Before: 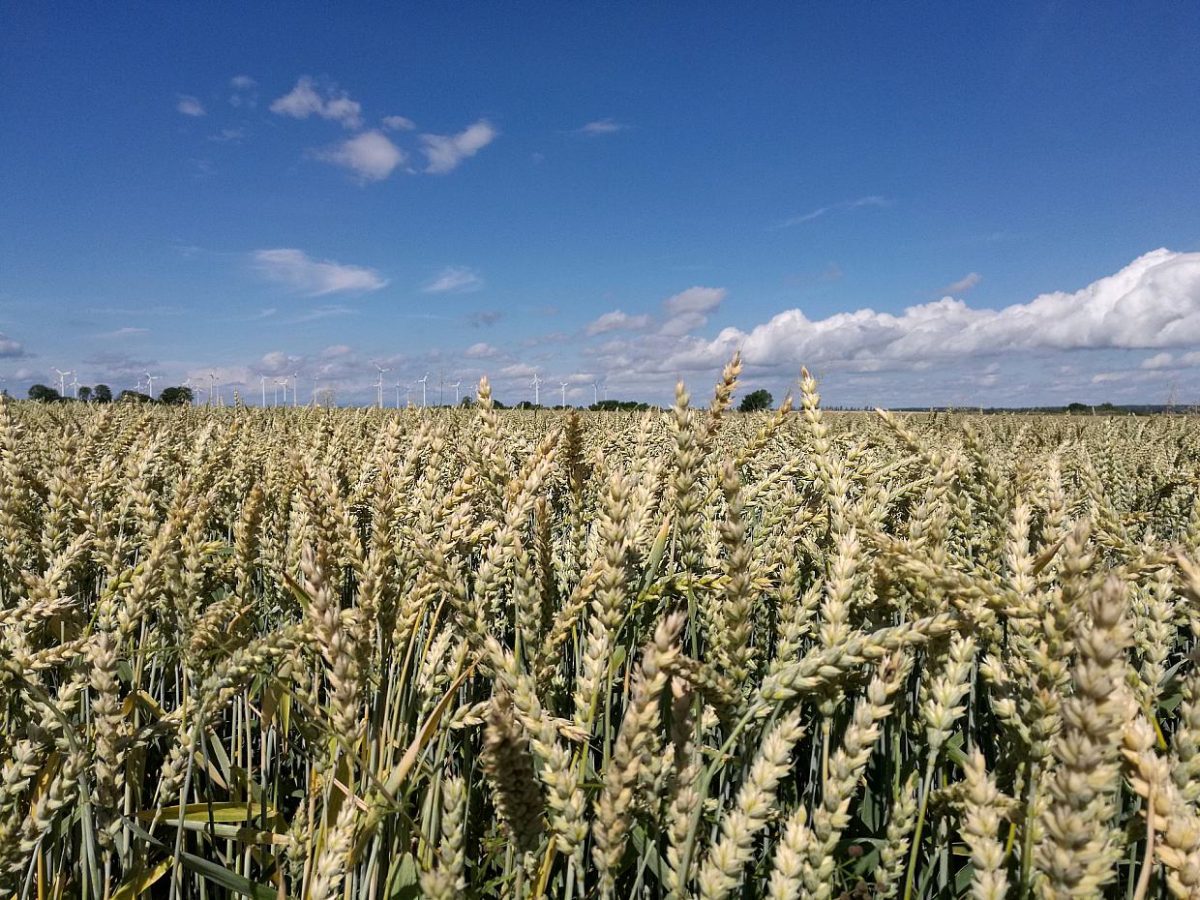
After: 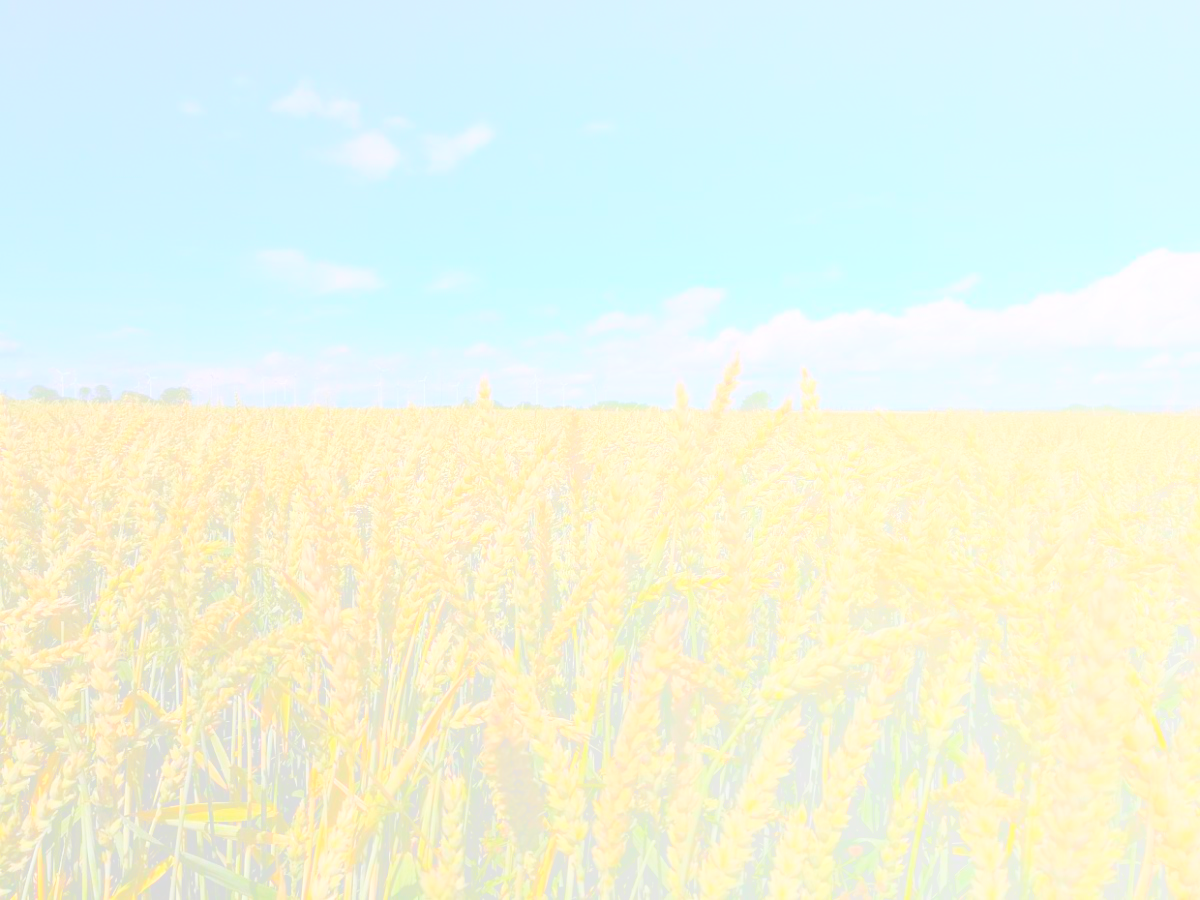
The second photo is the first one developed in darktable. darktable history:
bloom: size 85%, threshold 5%, strength 85%
shadows and highlights: shadows 53, soften with gaussian
